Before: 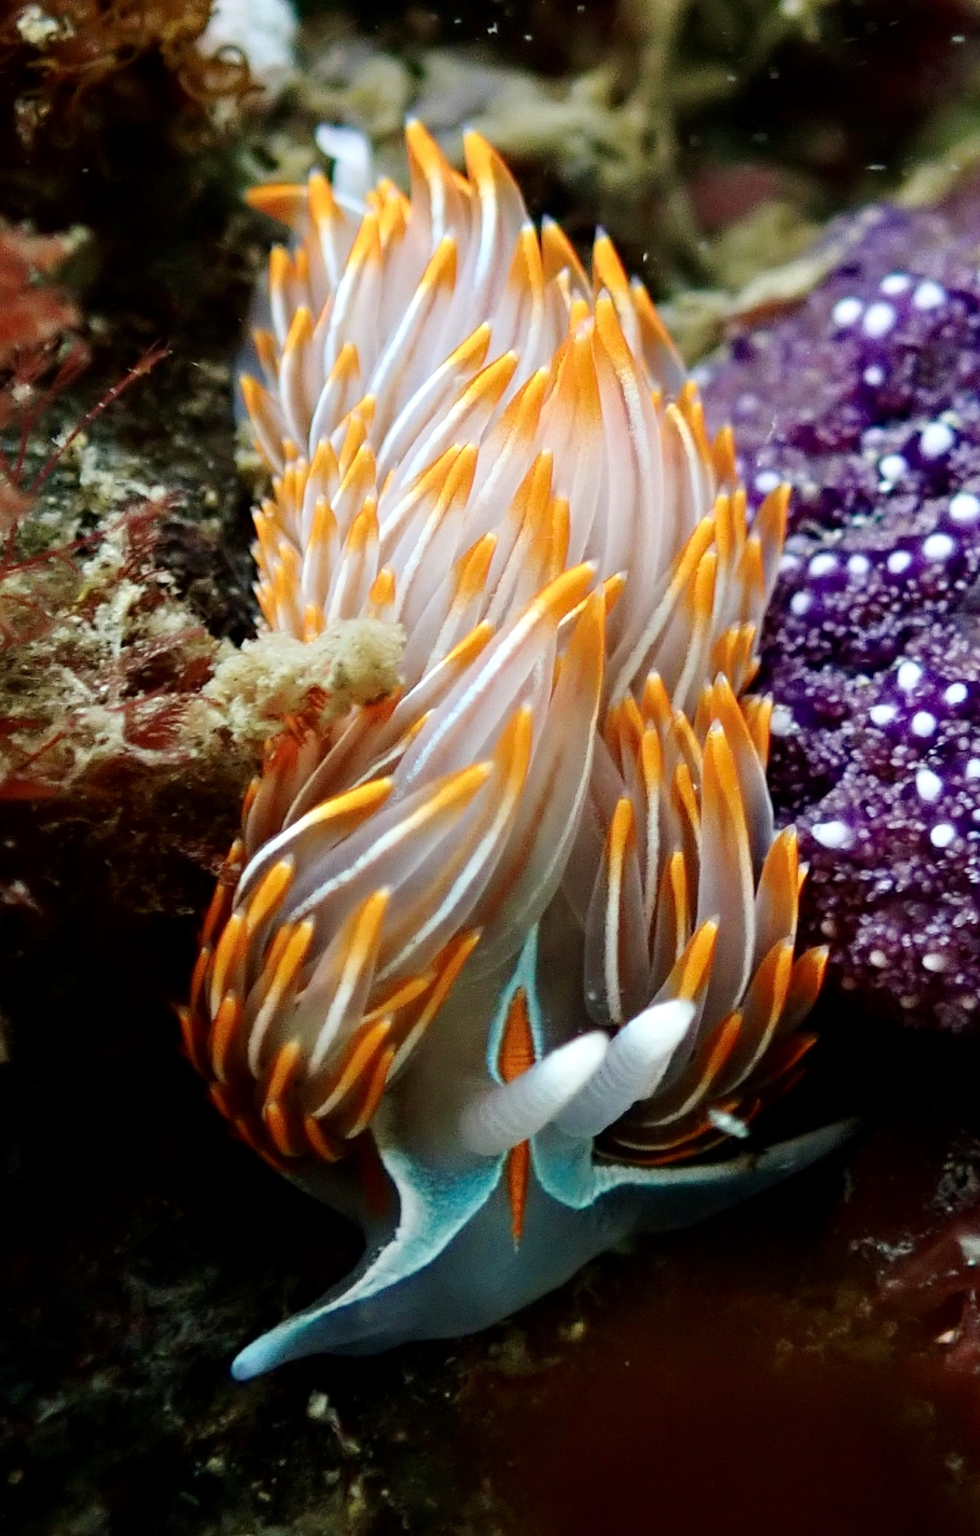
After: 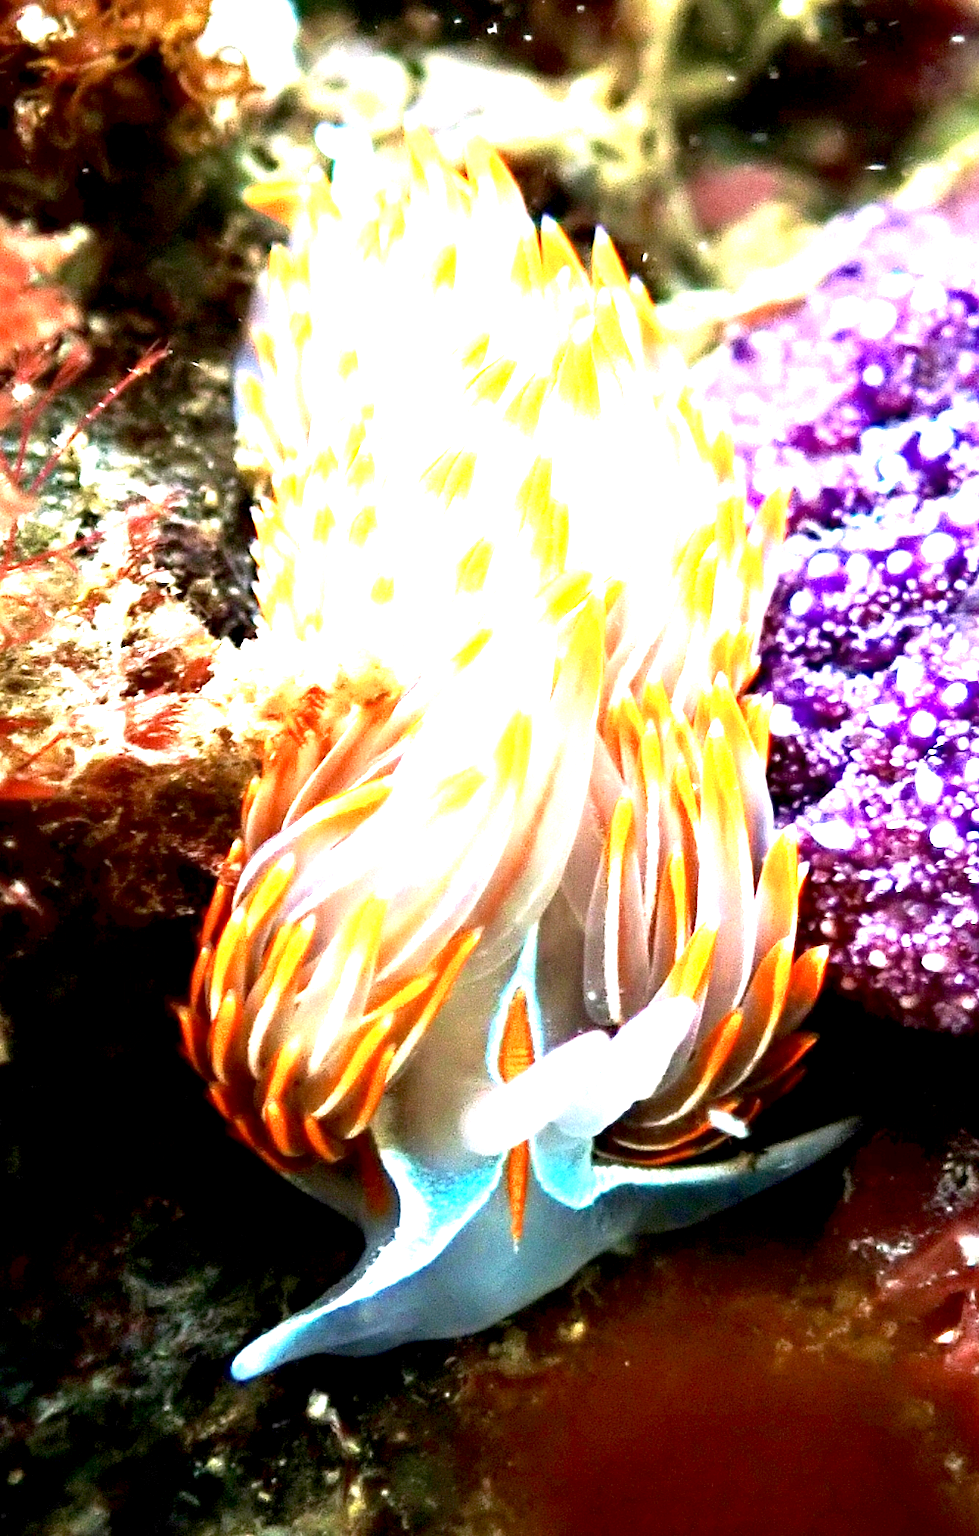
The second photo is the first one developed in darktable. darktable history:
white balance: red 1.05, blue 1.072
exposure: black level correction 0.001, exposure 2.607 EV, compensate exposure bias true, compensate highlight preservation false
